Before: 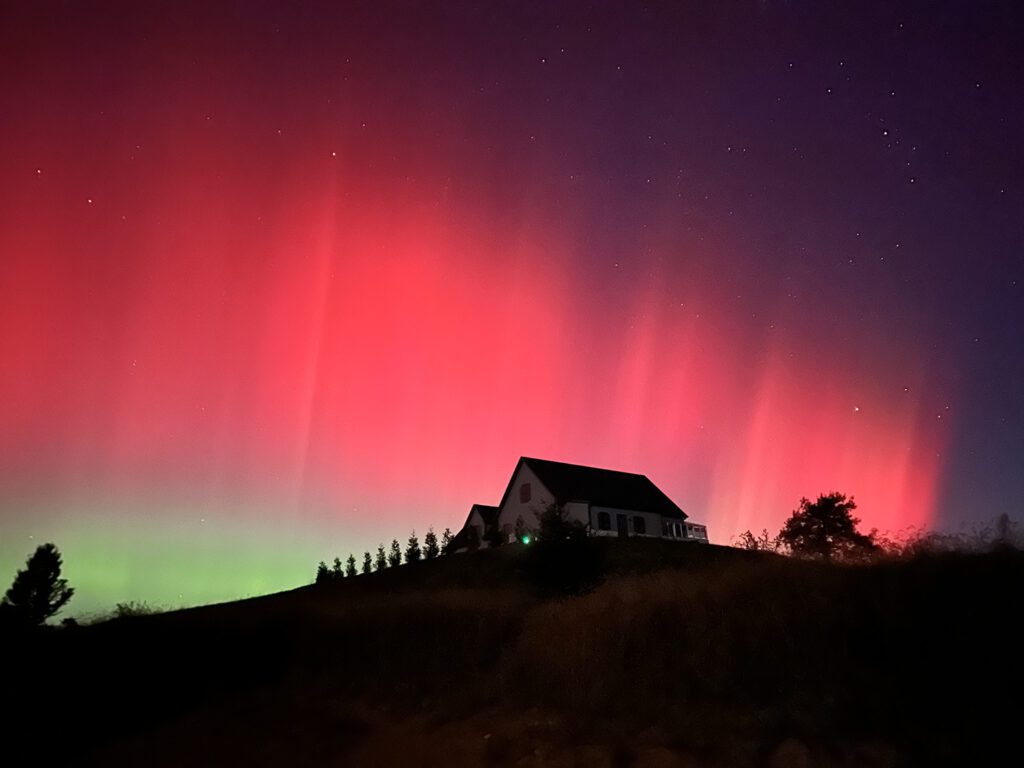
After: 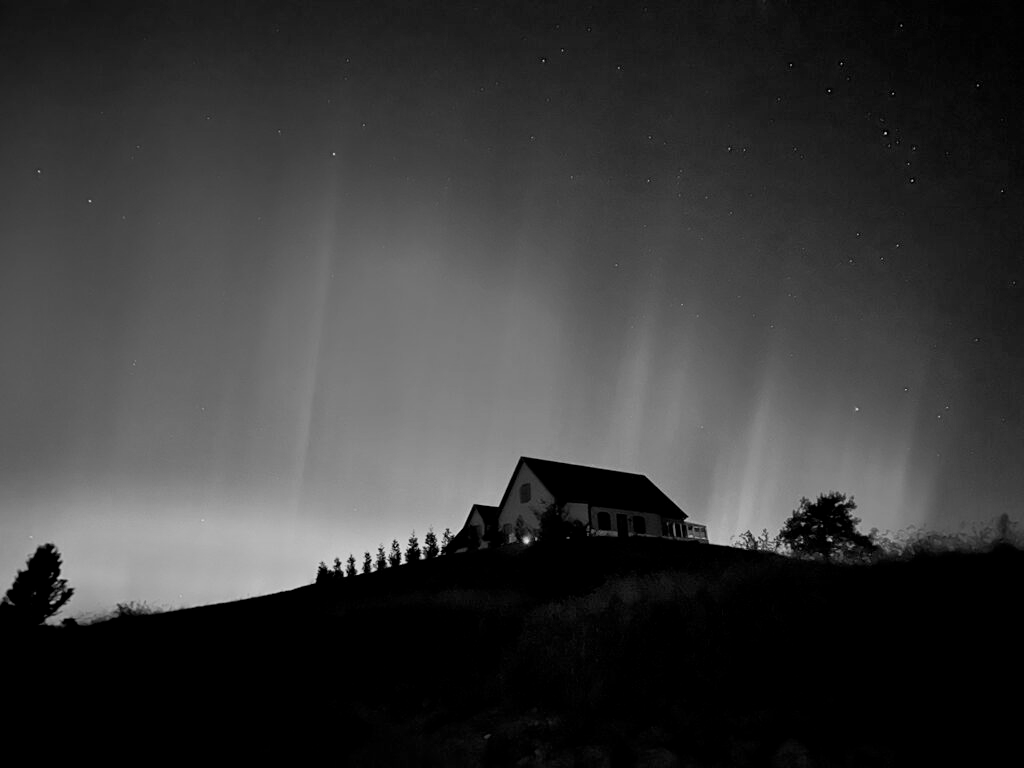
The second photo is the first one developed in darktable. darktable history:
filmic rgb: black relative exposure -8.79 EV, white relative exposure 4.98 EV, threshold 3 EV, target black luminance 0%, hardness 3.77, latitude 66.33%, contrast 0.822, shadows ↔ highlights balance 20%, color science v5 (2021), contrast in shadows safe, contrast in highlights safe, enable highlight reconstruction true
monochrome: on, module defaults
color balance rgb: linear chroma grading › global chroma 20%, perceptual saturation grading › global saturation 65%, perceptual saturation grading › highlights 50%, perceptual saturation grading › shadows 30%, perceptual brilliance grading › global brilliance 12%, perceptual brilliance grading › highlights 15%, global vibrance 20%
